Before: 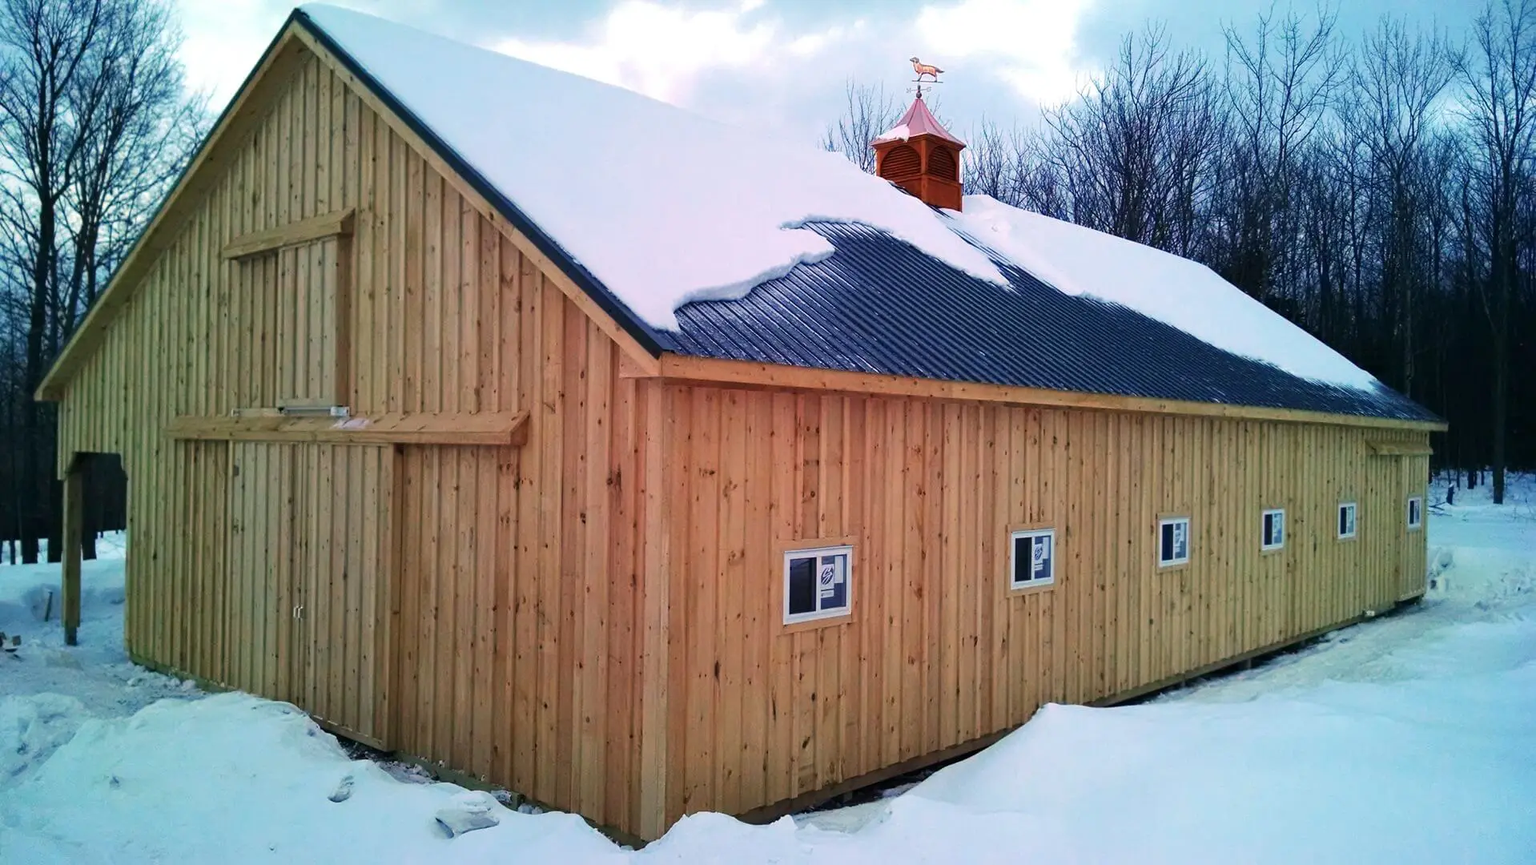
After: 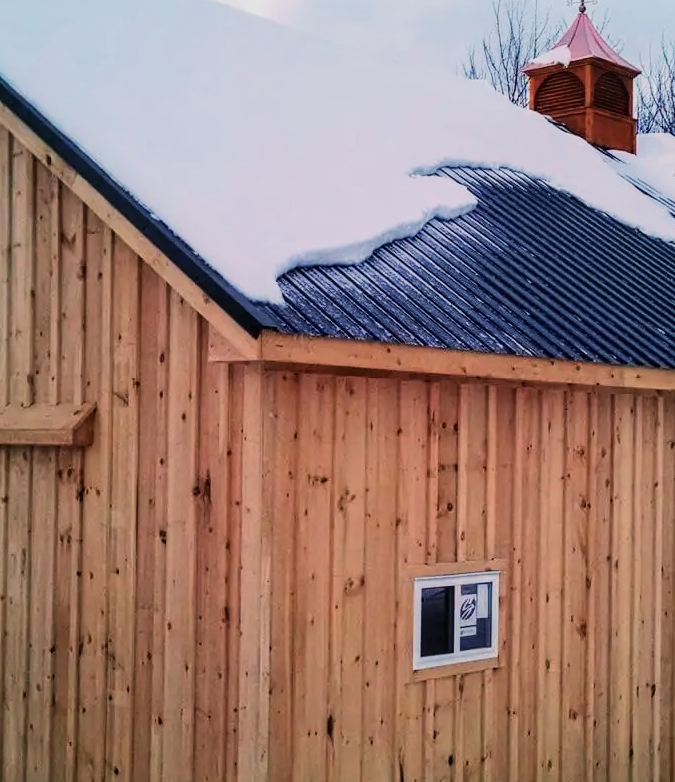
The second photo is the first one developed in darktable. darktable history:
tone equalizer: on, module defaults
crop and rotate: left 29.476%, top 10.214%, right 35.32%, bottom 17.333%
filmic rgb: black relative exposure -7.5 EV, white relative exposure 5 EV, hardness 3.31, contrast 1.3, contrast in shadows safe
local contrast: on, module defaults
